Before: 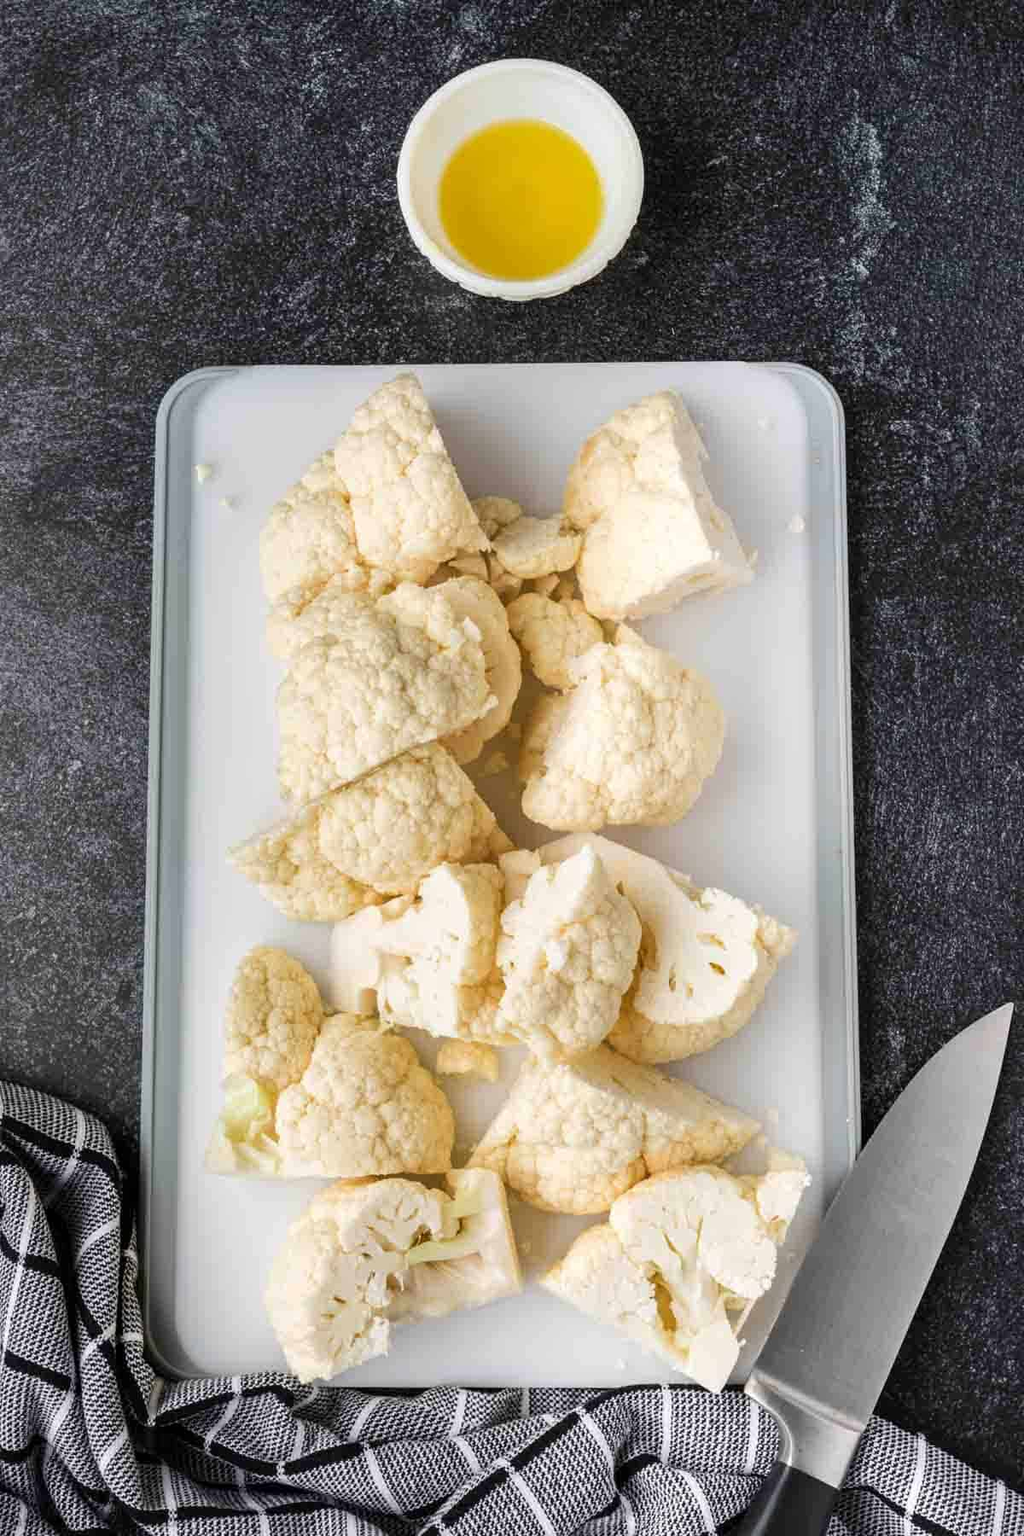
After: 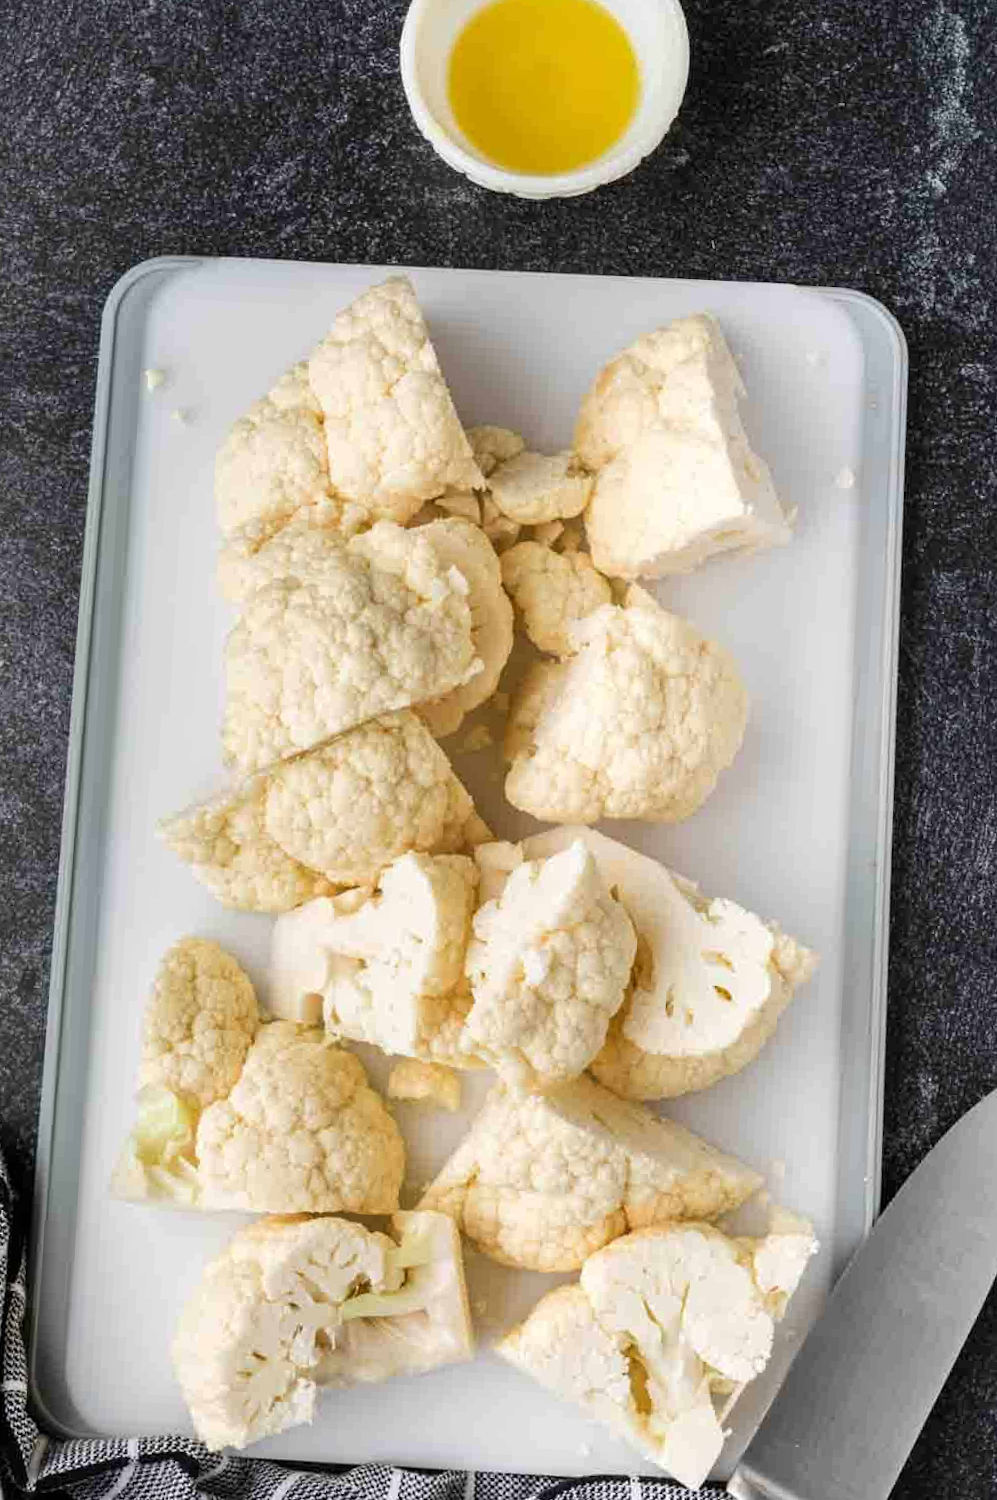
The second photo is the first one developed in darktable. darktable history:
exposure: compensate highlight preservation false
crop and rotate: angle -3.22°, left 5.295%, top 5.194%, right 4.724%, bottom 4.549%
